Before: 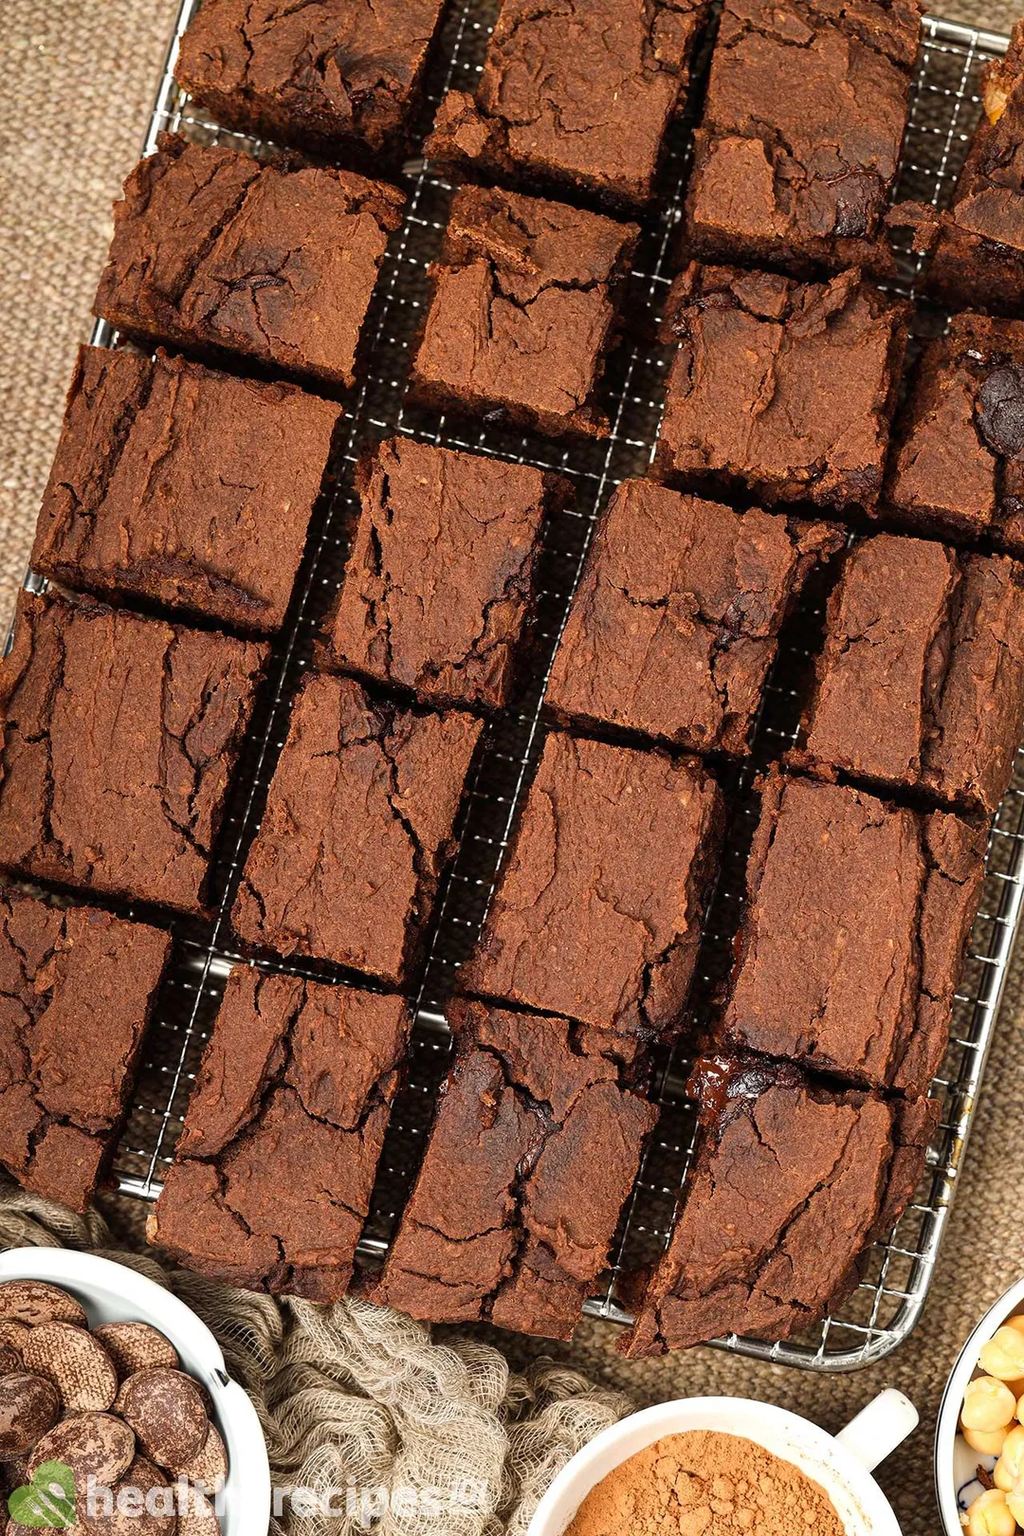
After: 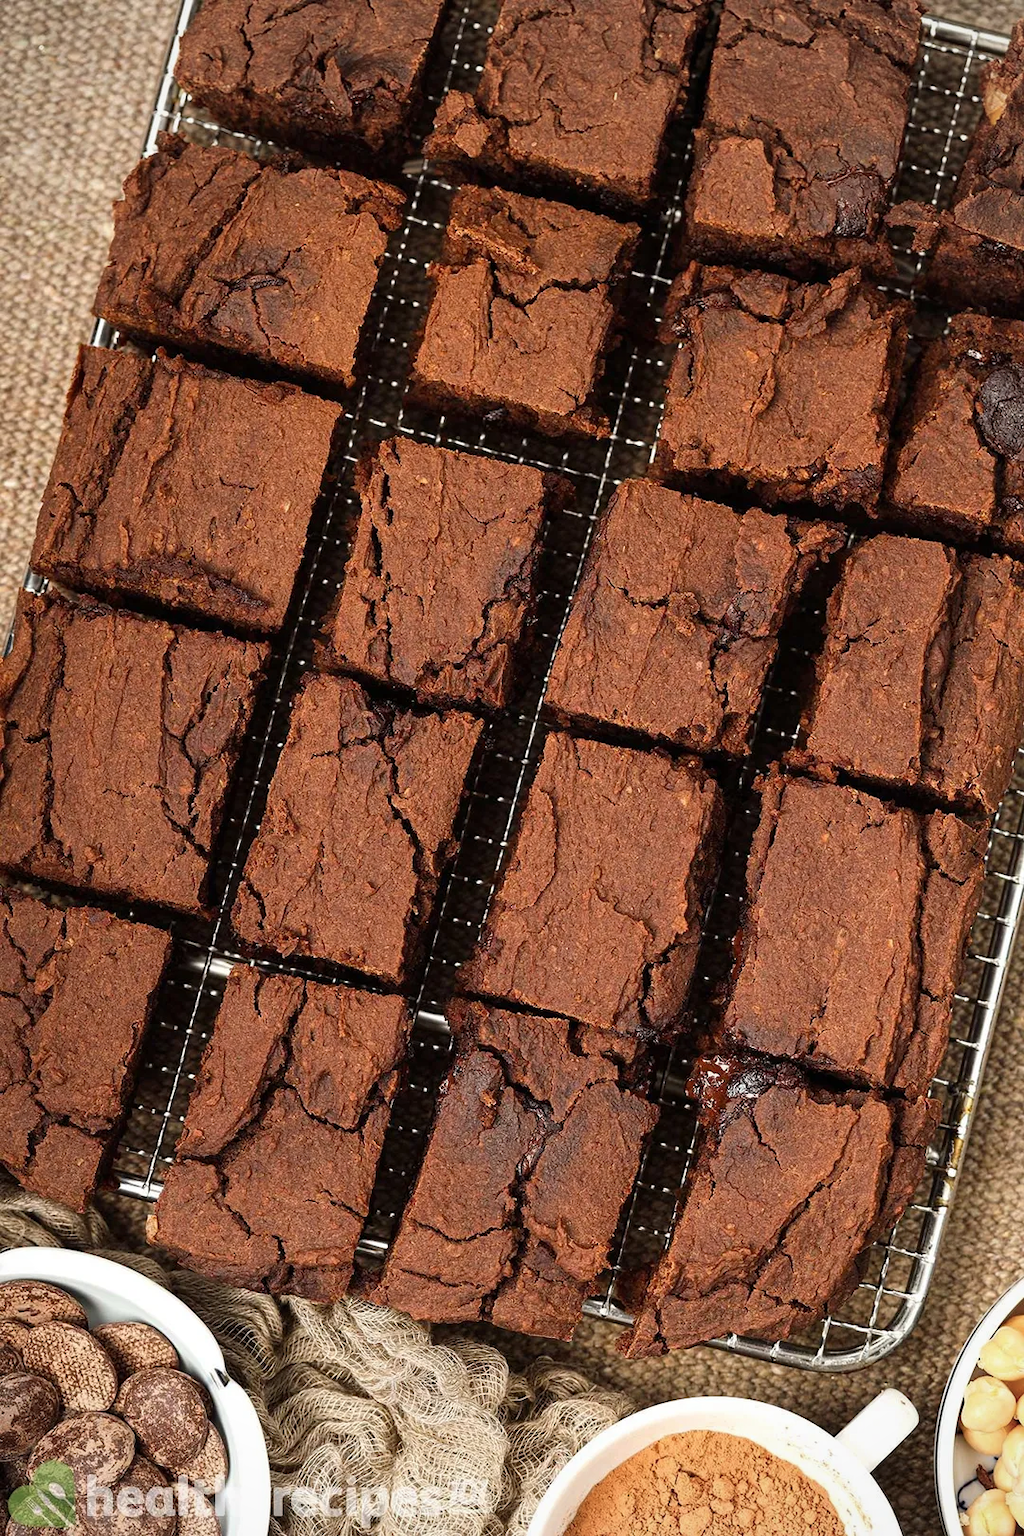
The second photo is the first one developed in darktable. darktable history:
vignetting: brightness -0.175, saturation -0.298, center (-0.075, 0.07), unbound false
